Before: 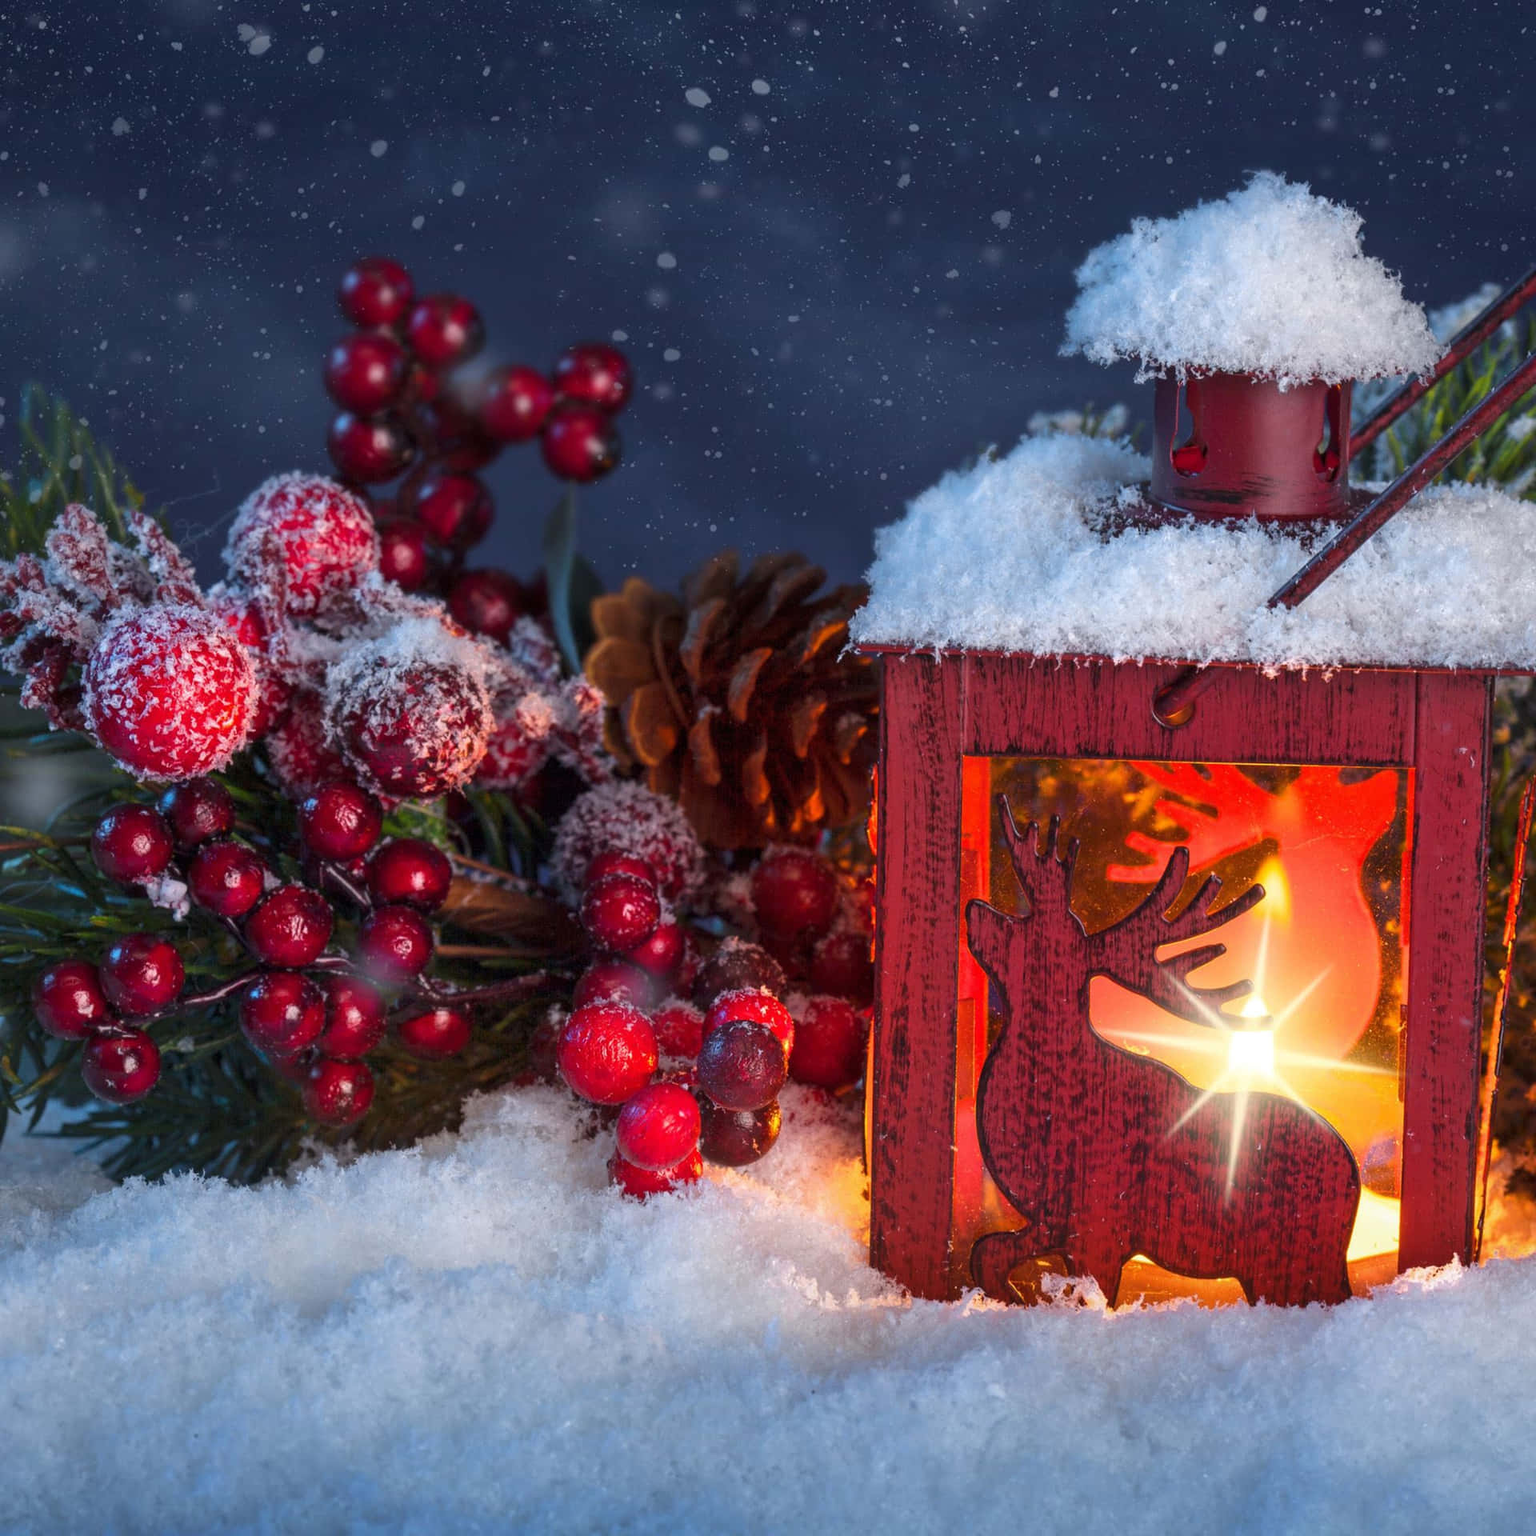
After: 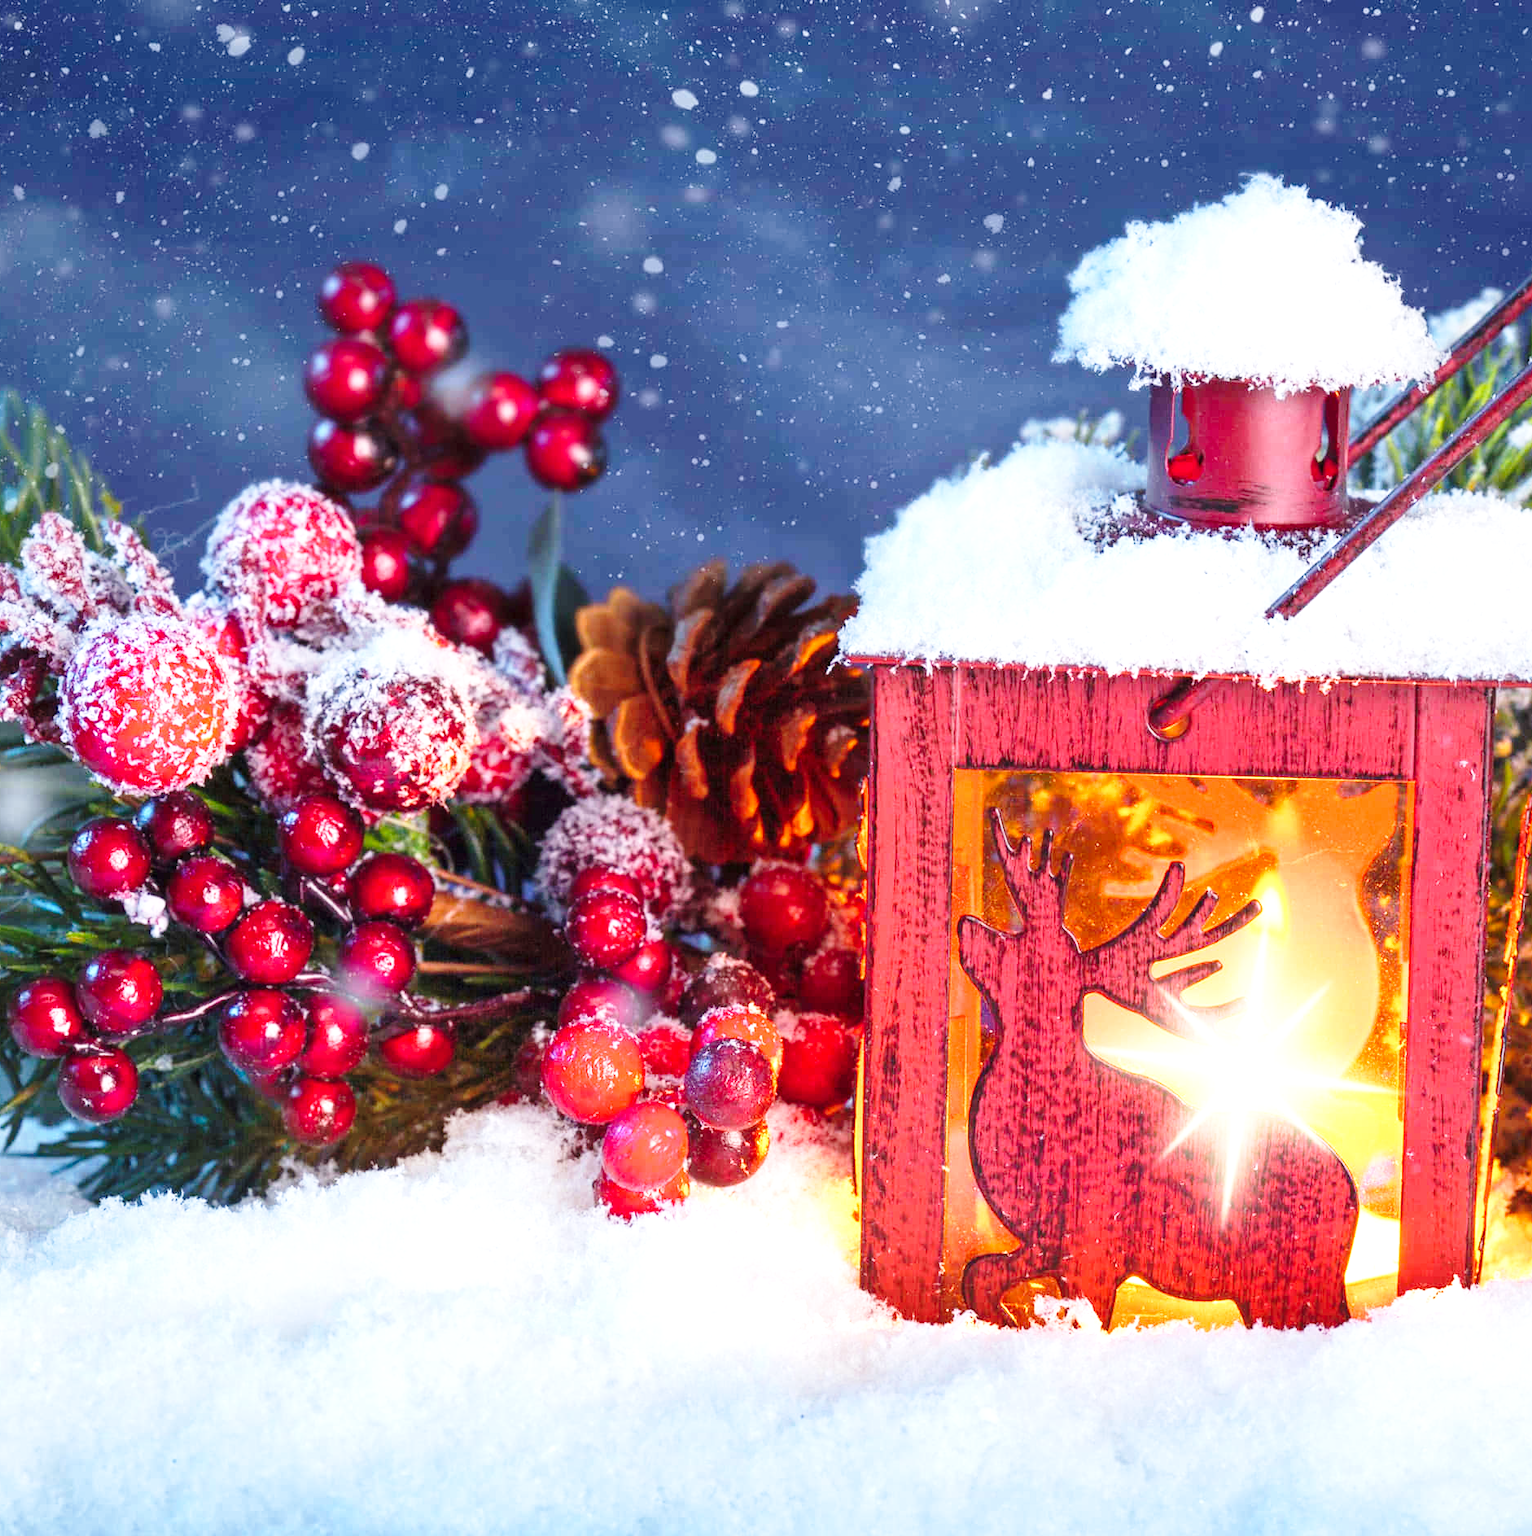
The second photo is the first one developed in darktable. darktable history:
base curve: curves: ch0 [(0, 0) (0.028, 0.03) (0.121, 0.232) (0.46, 0.748) (0.859, 0.968) (1, 1)], preserve colors none
exposure: black level correction 0, exposure 1.199 EV, compensate exposure bias true, compensate highlight preservation false
crop: left 1.652%, right 0.272%, bottom 1.707%
